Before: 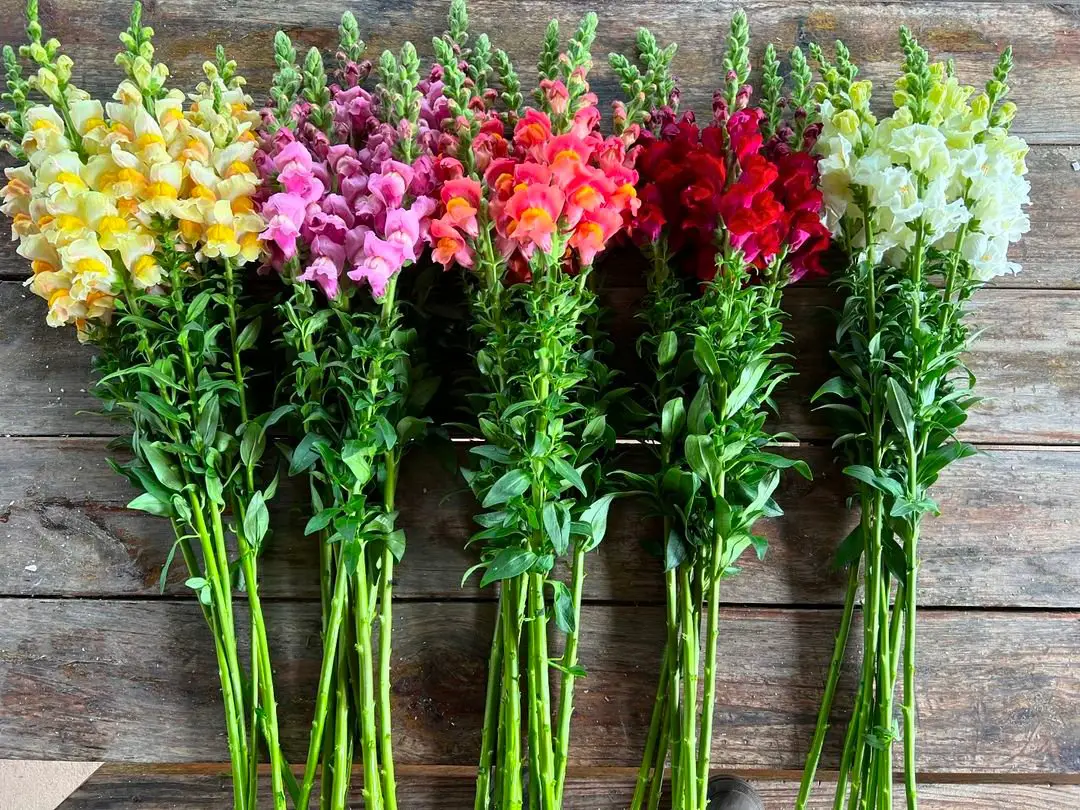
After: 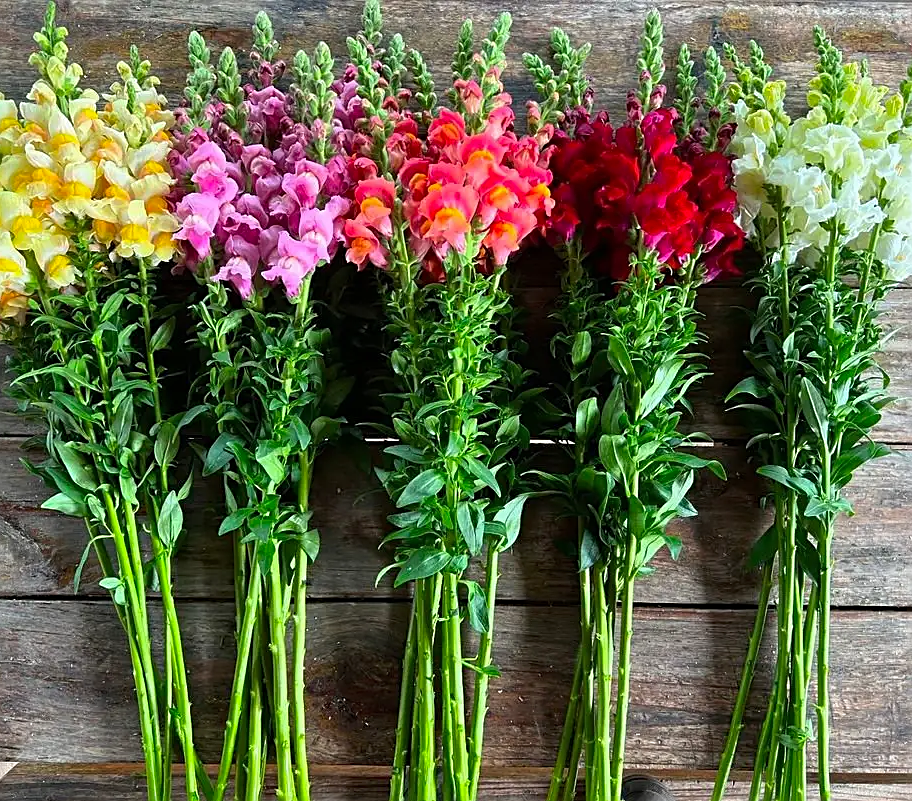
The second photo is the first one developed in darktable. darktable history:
sharpen: on, module defaults
crop: left 8.026%, right 7.374%
vibrance: on, module defaults
